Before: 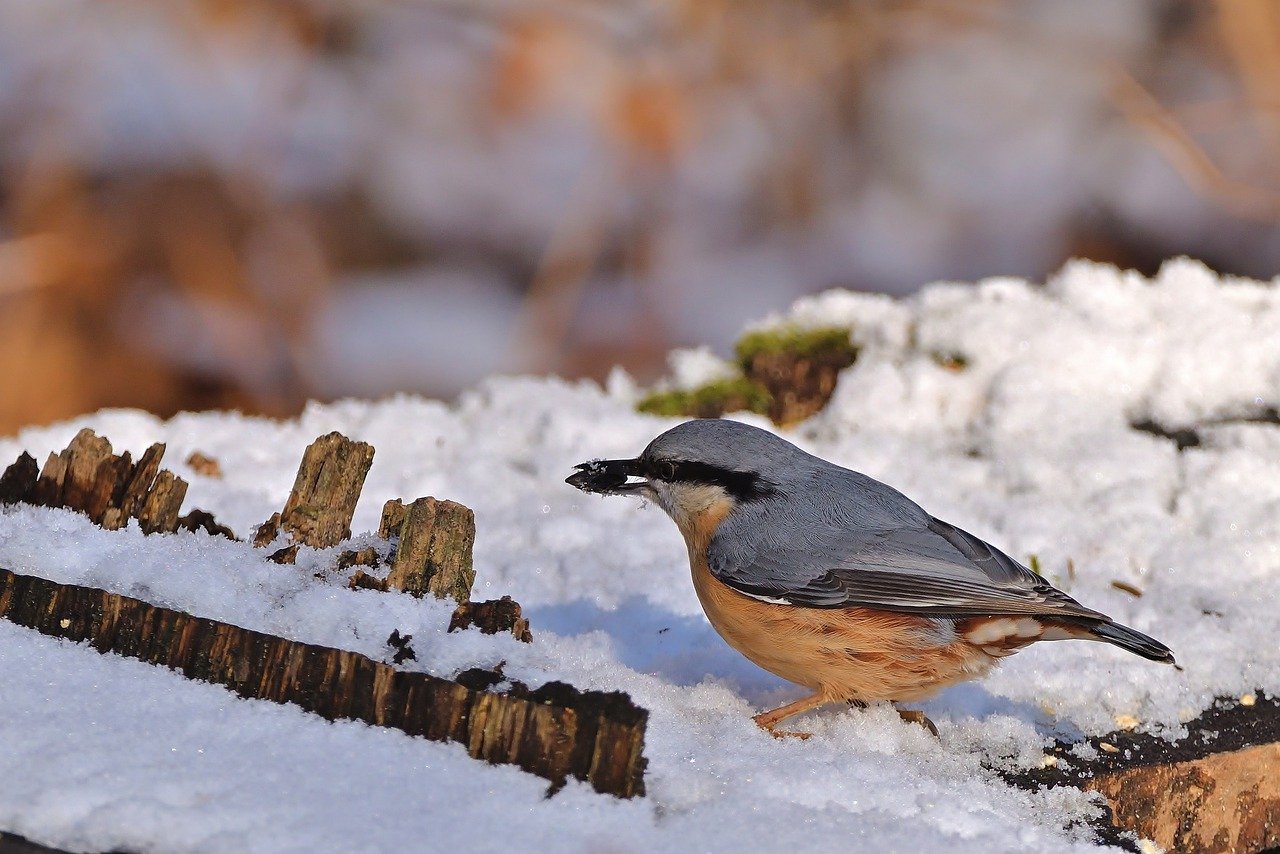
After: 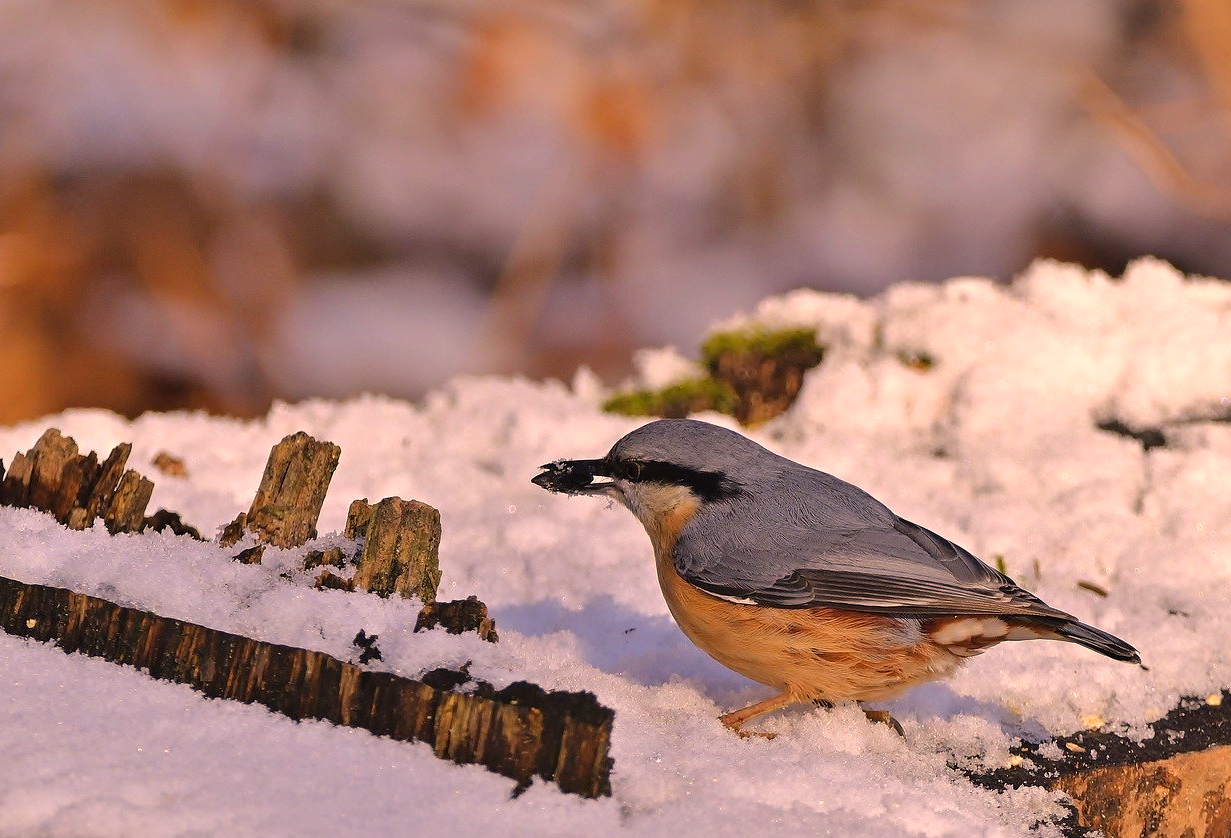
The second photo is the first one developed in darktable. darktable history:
color correction: highlights a* 17.55, highlights b* 18.78
crop and rotate: left 2.662%, right 1.153%, bottom 1.872%
